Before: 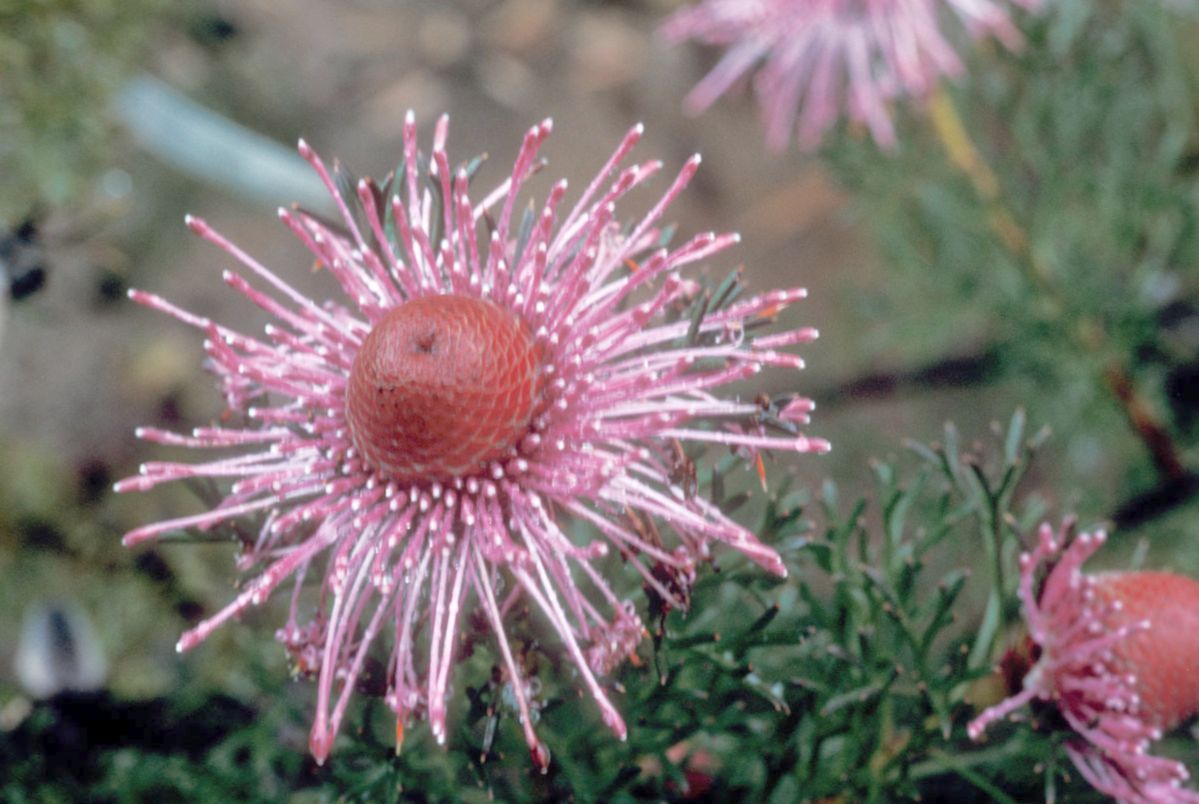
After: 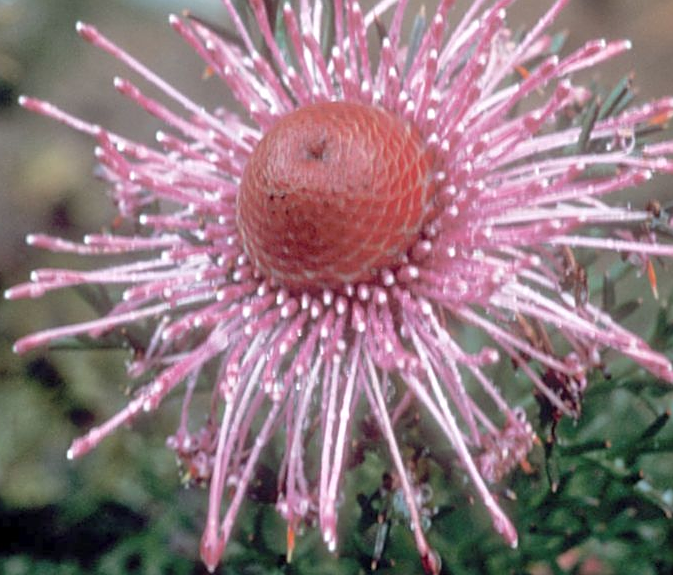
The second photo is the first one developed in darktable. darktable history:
sharpen: on, module defaults
crop: left 9.101%, top 24.106%, right 34.735%, bottom 4.31%
